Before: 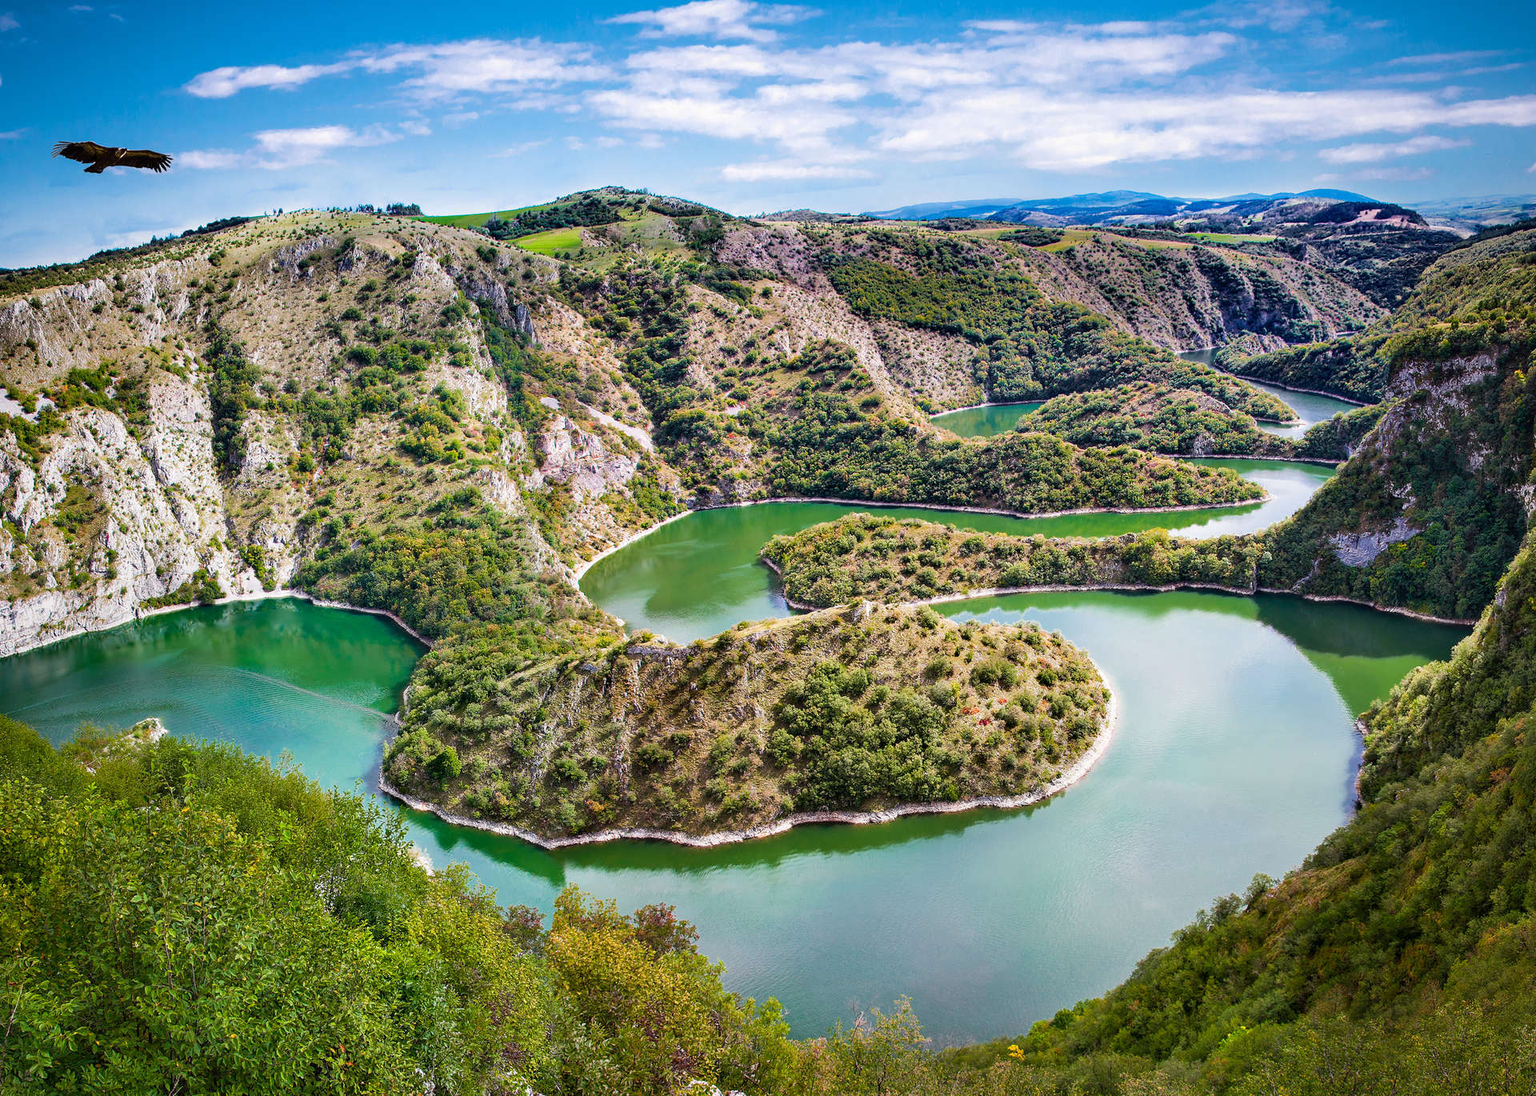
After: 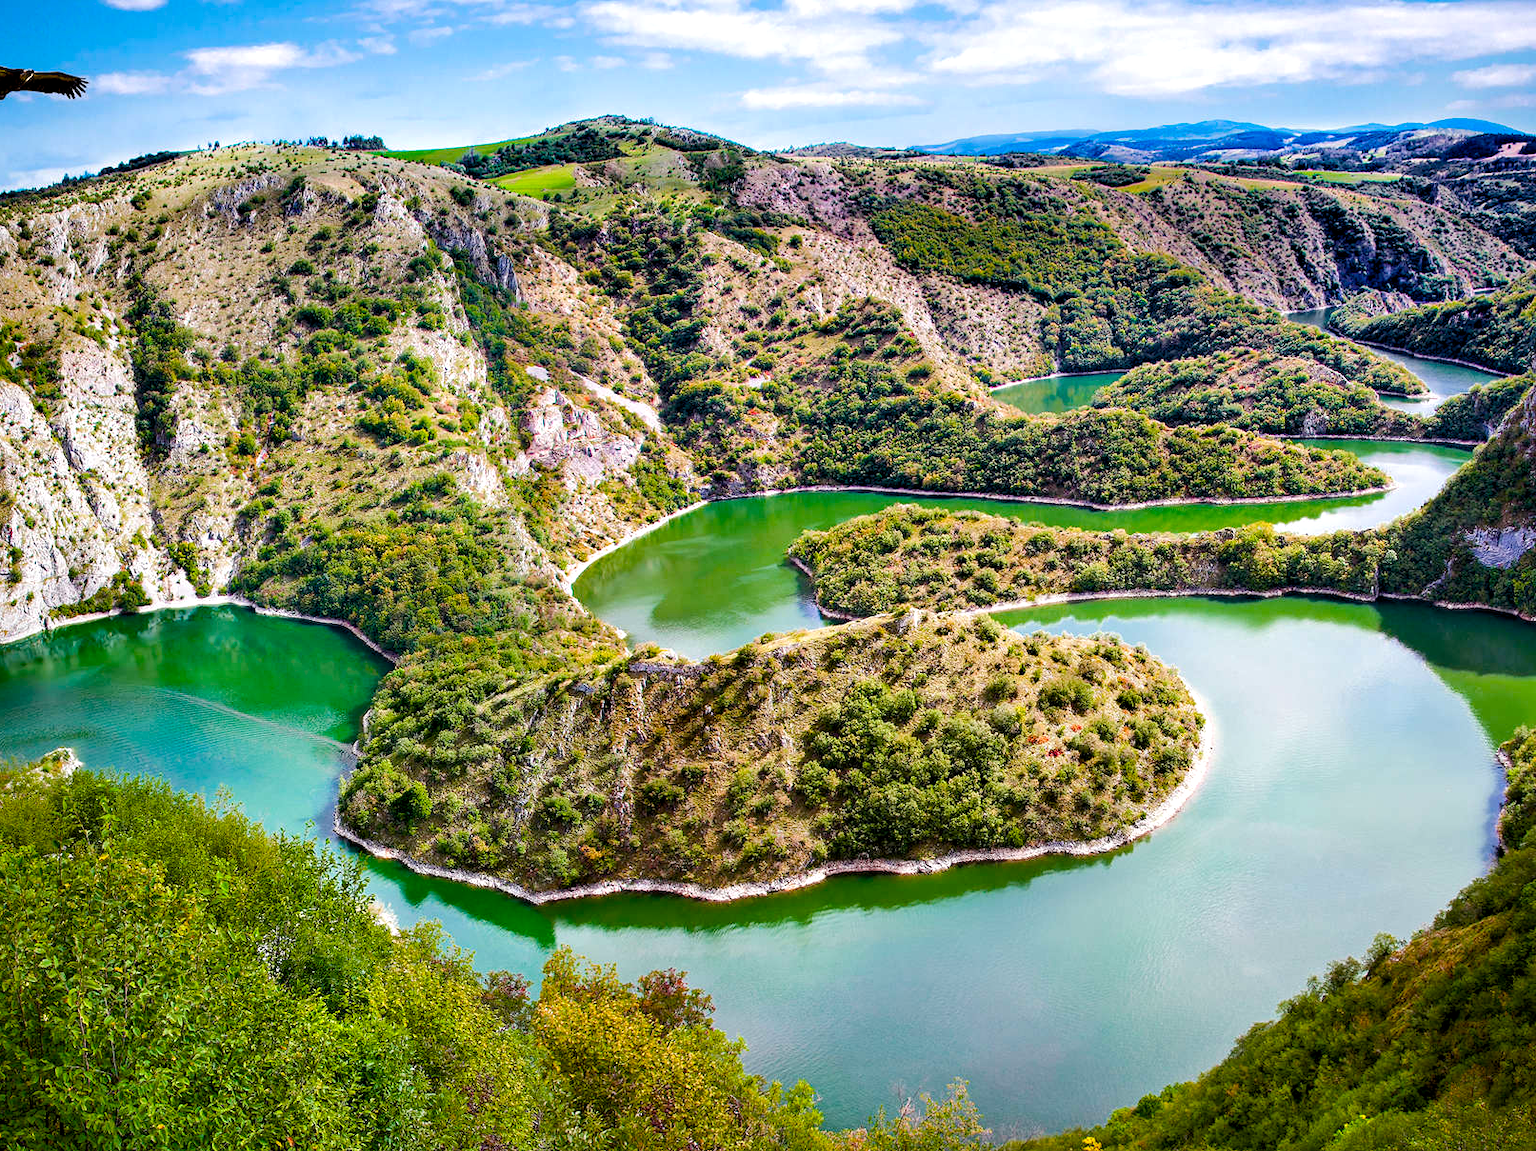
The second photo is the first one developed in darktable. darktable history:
crop: left 6.446%, top 8.188%, right 9.538%, bottom 3.548%
color balance rgb: global offset › luminance -0.51%, perceptual saturation grading › global saturation 27.53%, perceptual saturation grading › highlights -25%, perceptual saturation grading › shadows 25%, perceptual brilliance grading › highlights 6.62%, perceptual brilliance grading › mid-tones 17.07%, perceptual brilliance grading › shadows -5.23%
